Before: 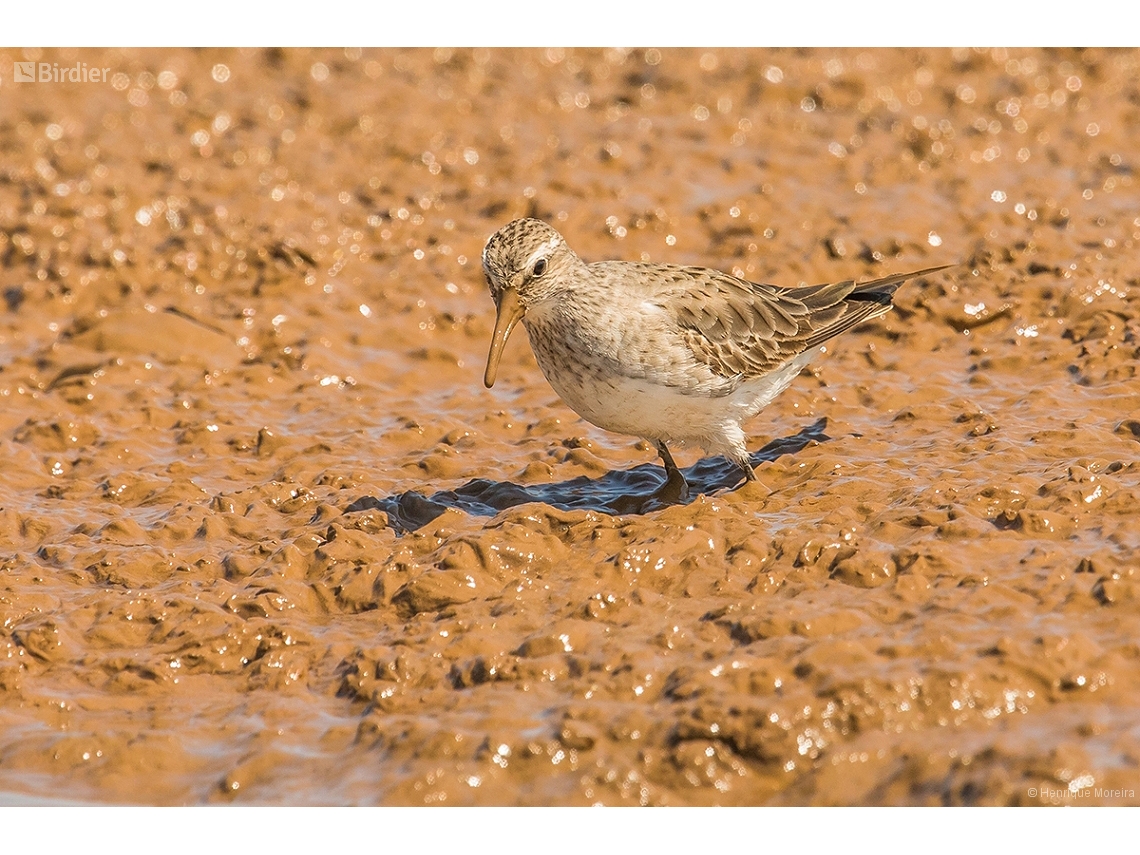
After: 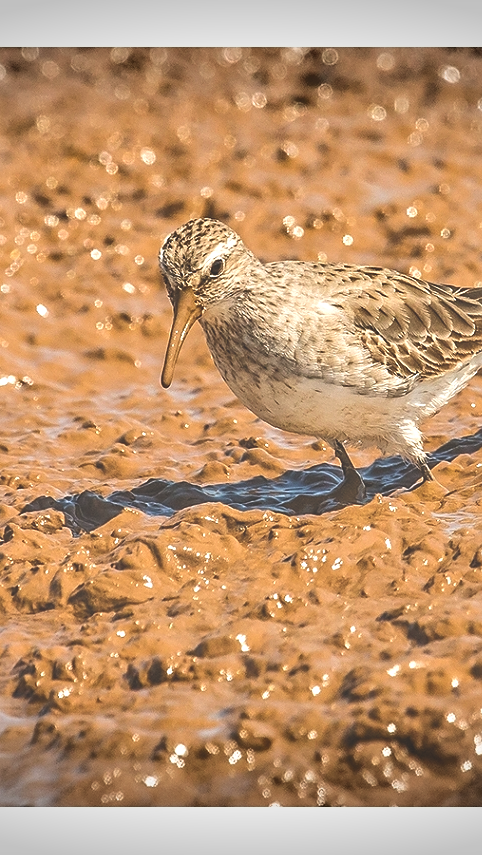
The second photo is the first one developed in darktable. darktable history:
crop: left 28.383%, right 29.25%
sharpen: amount 0.215
shadows and highlights: low approximation 0.01, soften with gaussian
exposure: black level correction -0.042, exposure 0.065 EV, compensate exposure bias true, compensate highlight preservation false
levels: black 3.82%, levels [0.062, 0.494, 0.925]
tone equalizer: -8 EV 0.001 EV, -7 EV -0.029 EV, -6 EV 0.031 EV, -5 EV 0.053 EV, -4 EV 0.282 EV, -3 EV 0.619 EV, -2 EV 0.57 EV, -1 EV 0.211 EV, +0 EV 0.032 EV
vignetting: fall-off start 100.71%, brightness -0.472, width/height ratio 1.307
